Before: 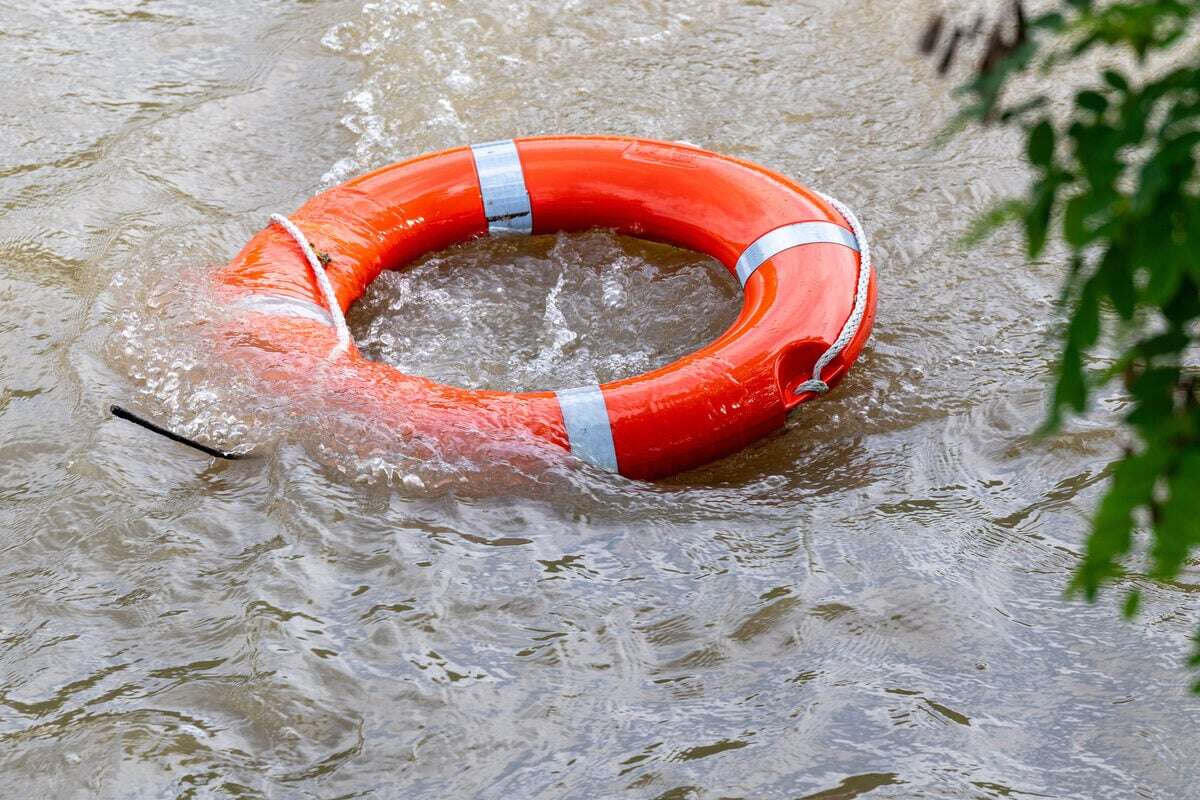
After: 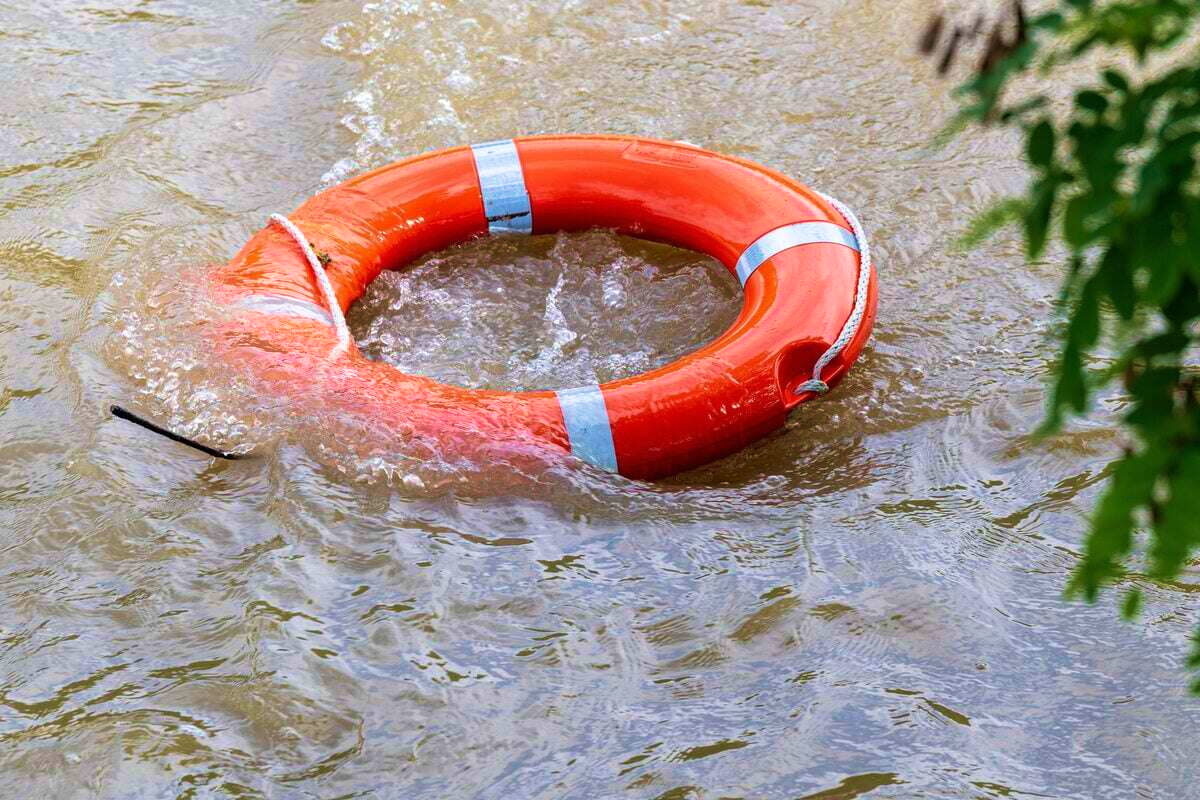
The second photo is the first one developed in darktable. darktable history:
velvia: strength 74.52%
